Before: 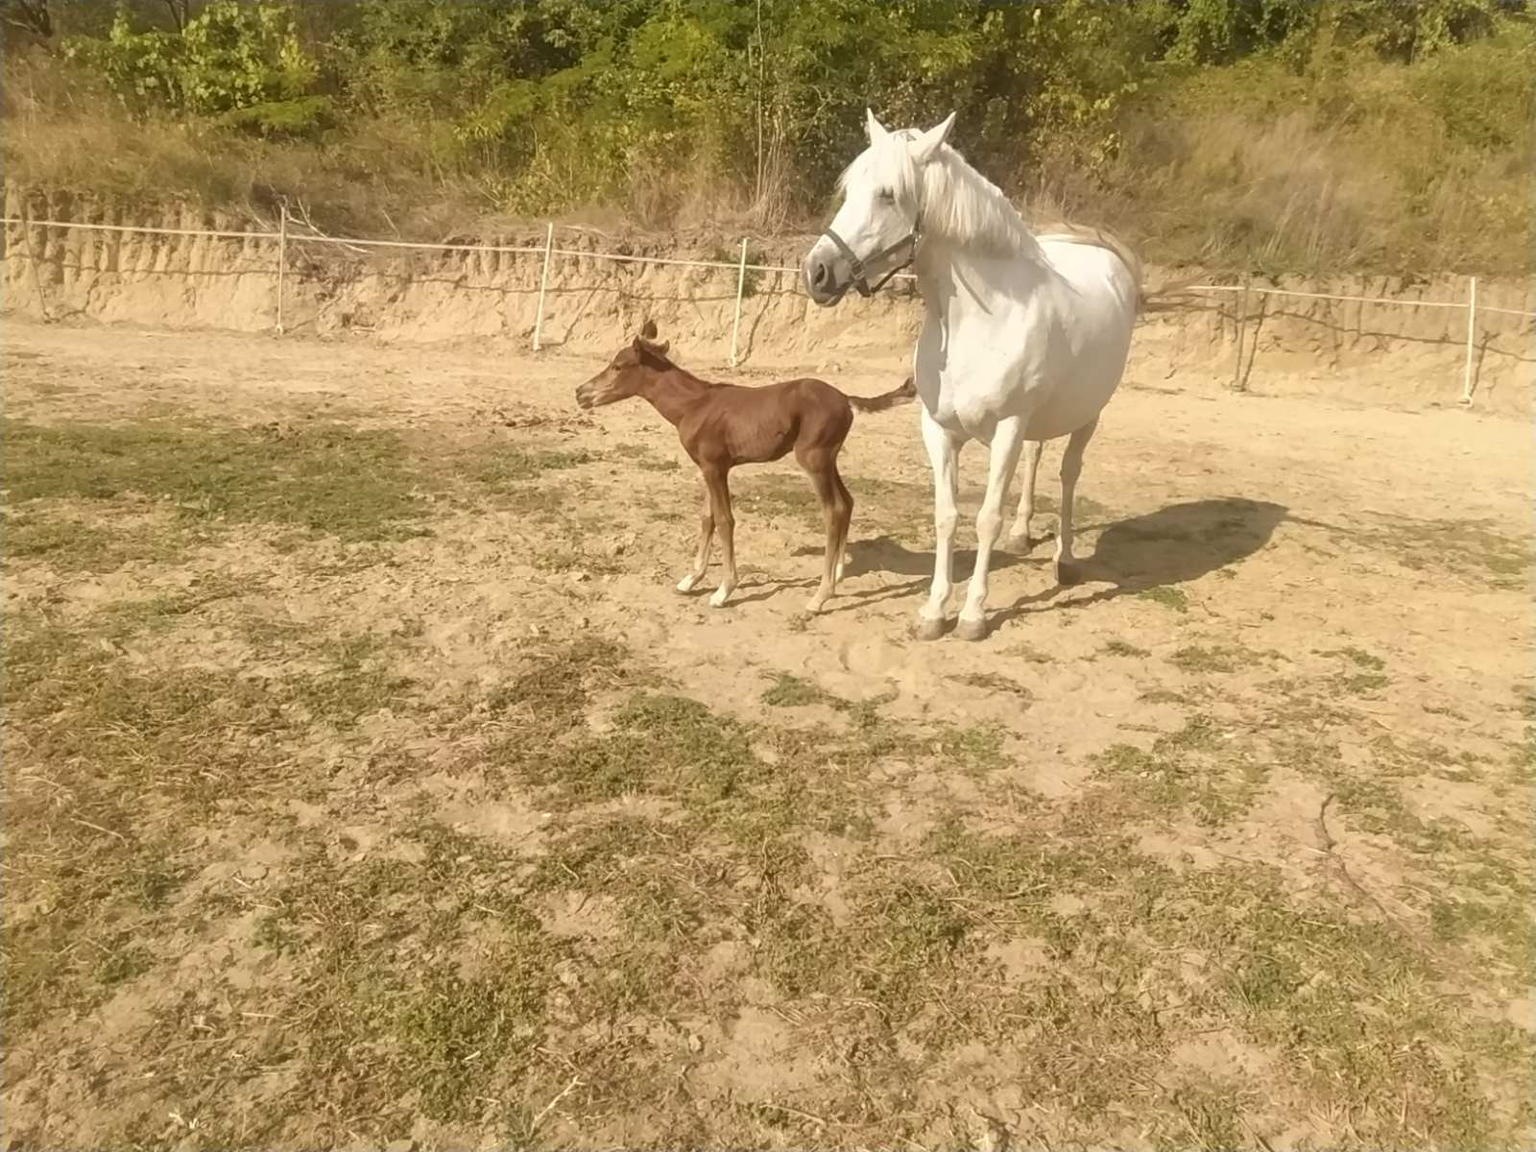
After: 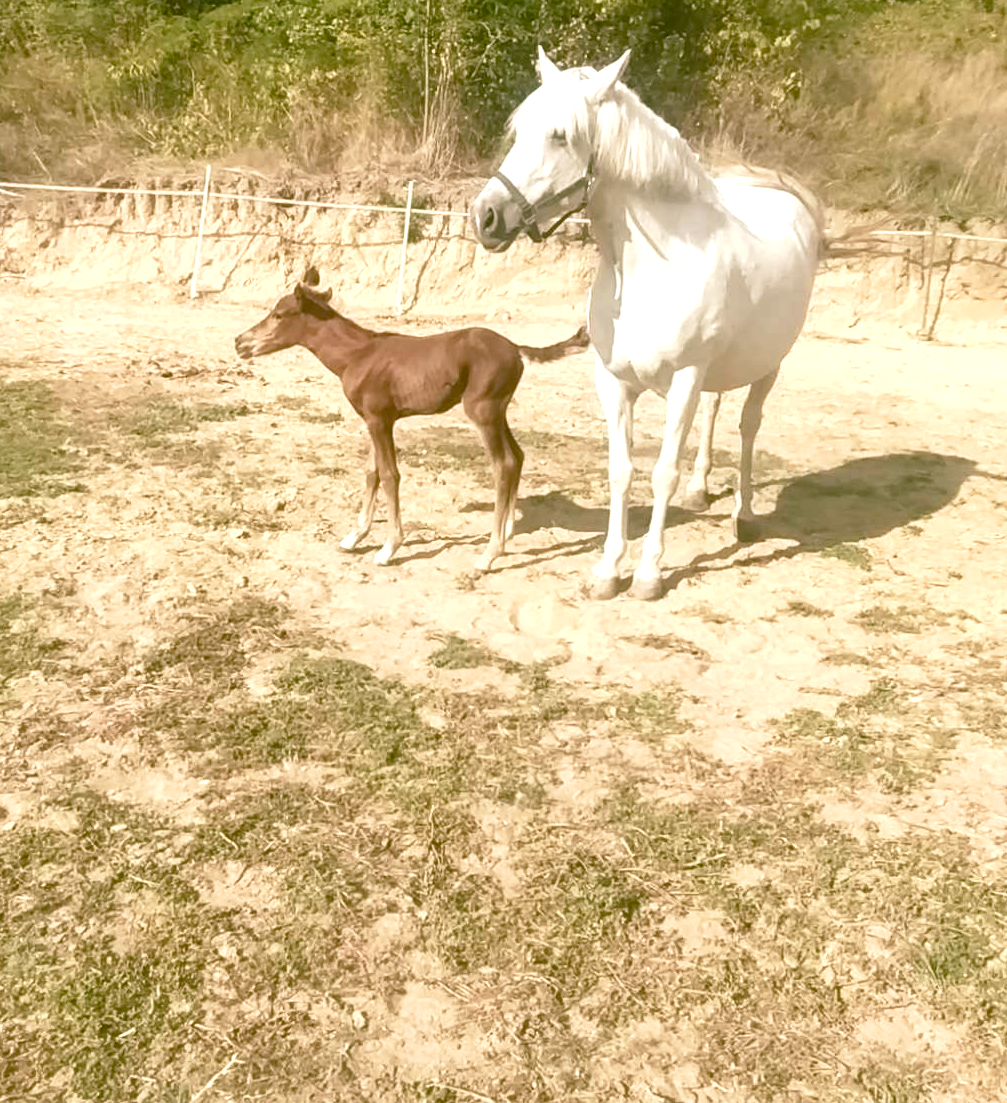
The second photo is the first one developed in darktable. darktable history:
color balance rgb: shadows lift › chroma 11.685%, shadows lift › hue 134.15°, perceptual saturation grading › global saturation 20%, perceptual saturation grading › highlights -50.369%, perceptual saturation grading › shadows 30.309%
exposure: exposure 0.237 EV, compensate exposure bias true, compensate highlight preservation false
crop and rotate: left 22.862%, top 5.641%, right 14.162%, bottom 2.366%
tone equalizer: -8 EV -0.421 EV, -7 EV -0.365 EV, -6 EV -0.323 EV, -5 EV -0.205 EV, -3 EV 0.193 EV, -2 EV 0.356 EV, -1 EV 0.387 EV, +0 EV 0.417 EV, luminance estimator HSV value / RGB max
tone curve: curves: ch0 [(0, 0.024) (0.119, 0.146) (0.474, 0.464) (0.718, 0.721) (0.817, 0.839) (1, 0.998)]; ch1 [(0, 0) (0.377, 0.416) (0.439, 0.451) (0.477, 0.477) (0.501, 0.497) (0.538, 0.544) (0.58, 0.602) (0.664, 0.676) (0.783, 0.804) (1, 1)]; ch2 [(0, 0) (0.38, 0.405) (0.463, 0.456) (0.498, 0.497) (0.524, 0.535) (0.578, 0.576) (0.648, 0.665) (1, 1)], preserve colors none
